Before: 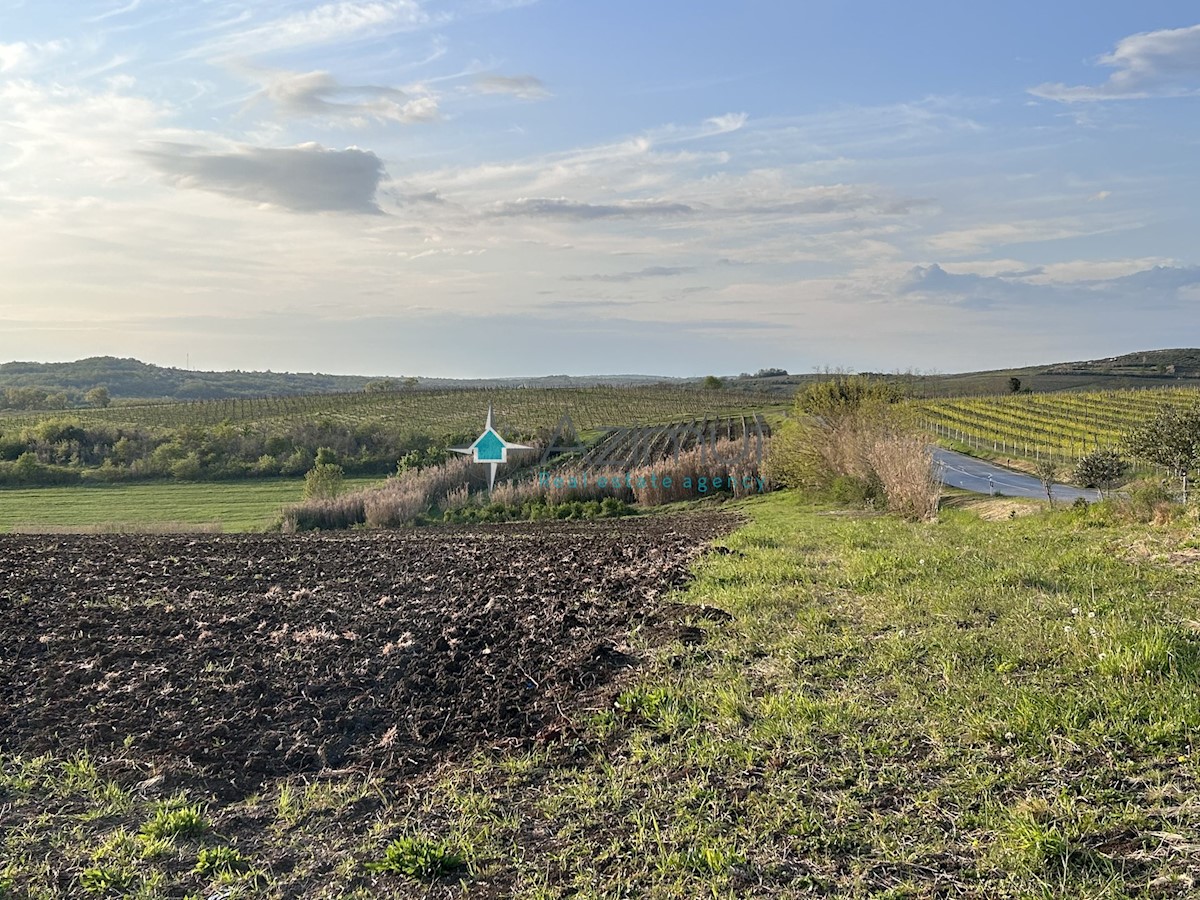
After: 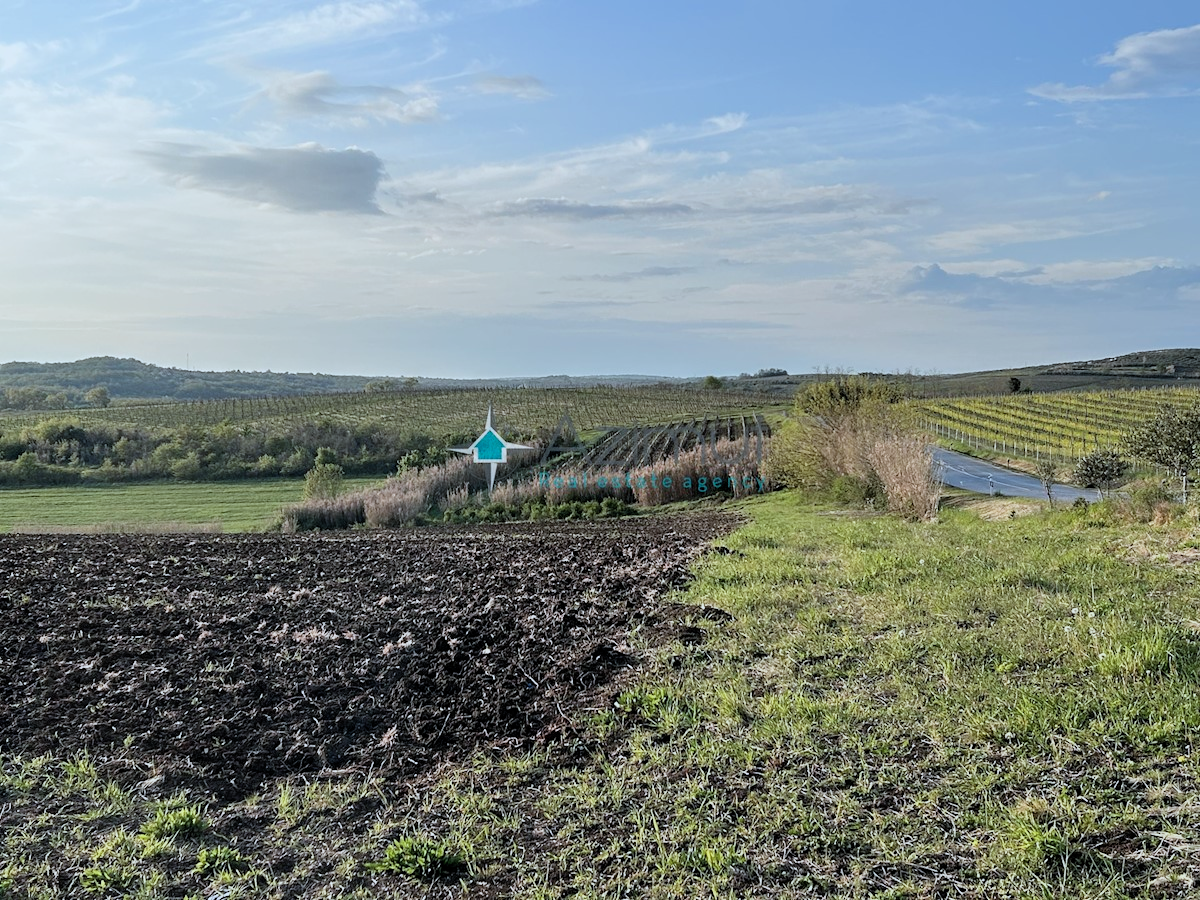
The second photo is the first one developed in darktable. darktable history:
color correction: highlights a* -3.92, highlights b* -10.64
filmic rgb: middle gray luminance 9.47%, black relative exposure -10.6 EV, white relative exposure 3.45 EV, target black luminance 0%, hardness 5.95, latitude 59.6%, contrast 1.093, highlights saturation mix 5.33%, shadows ↔ highlights balance 28.42%
